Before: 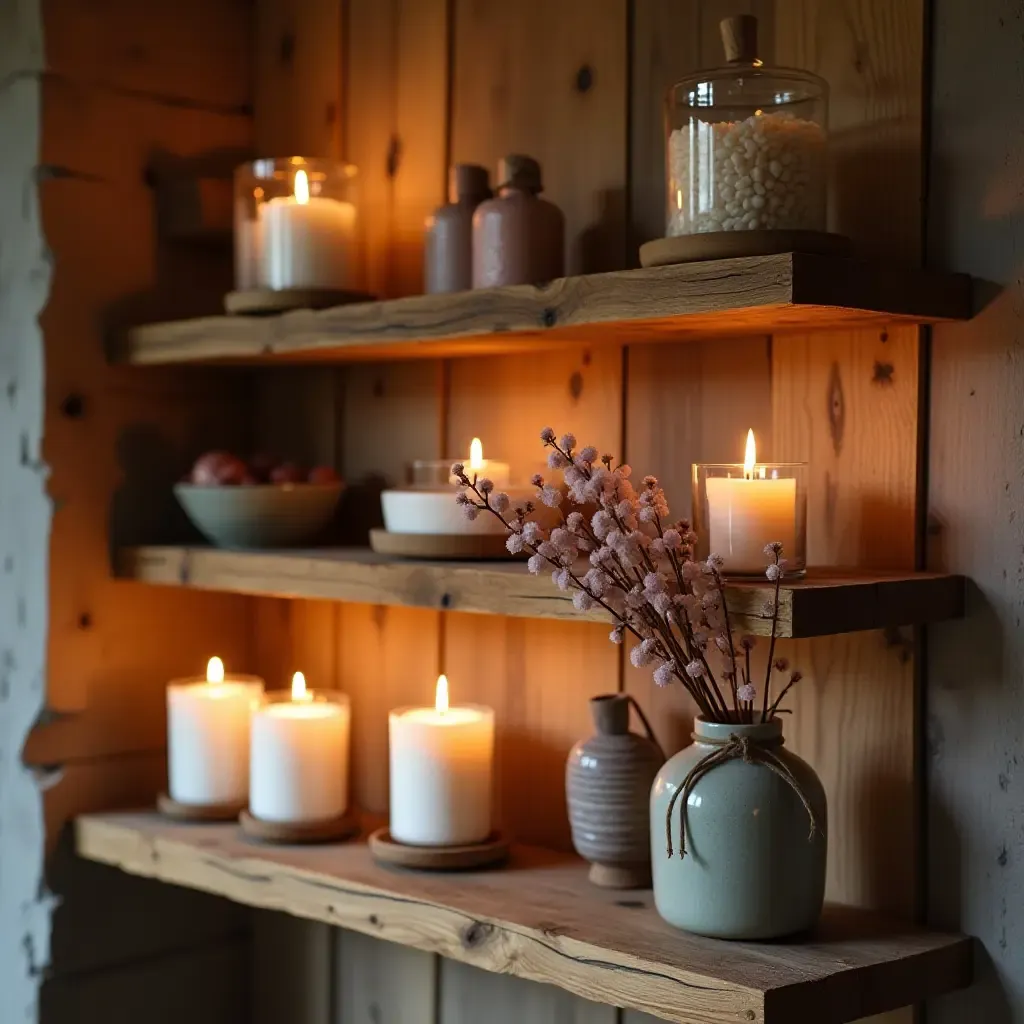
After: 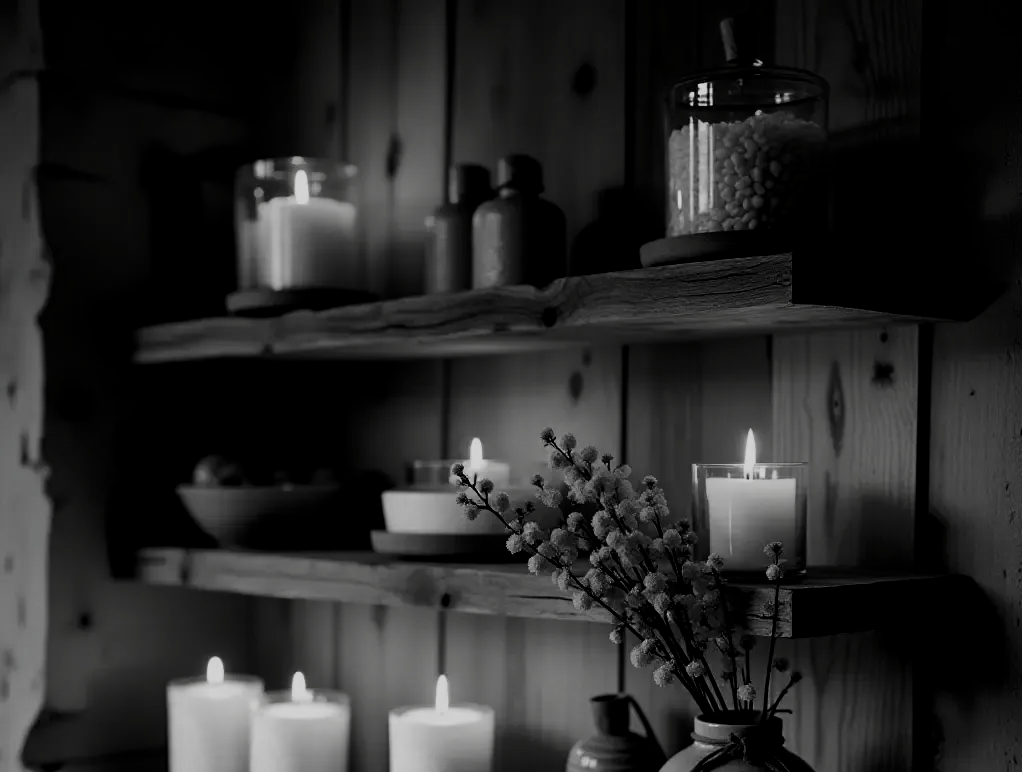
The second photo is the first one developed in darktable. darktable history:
crop: bottom 24.512%
filmic rgb: black relative exposure -2.8 EV, white relative exposure 4.56 EV, threshold 5.97 EV, hardness 1.71, contrast 1.243, enable highlight reconstruction true
exposure: exposure 0.778 EV, compensate exposure bias true, compensate highlight preservation false
contrast brightness saturation: contrast -0.025, brightness -0.608, saturation -0.995
